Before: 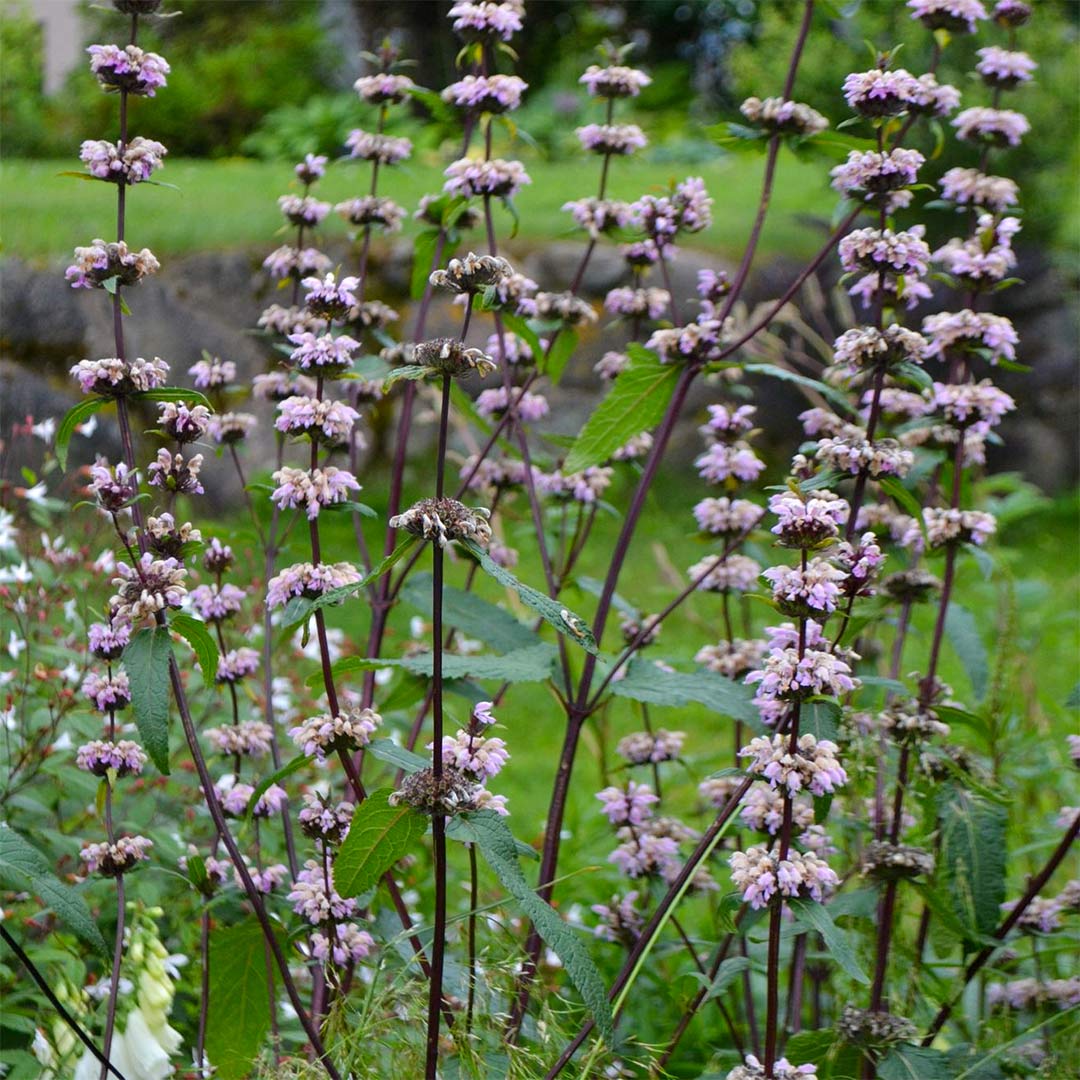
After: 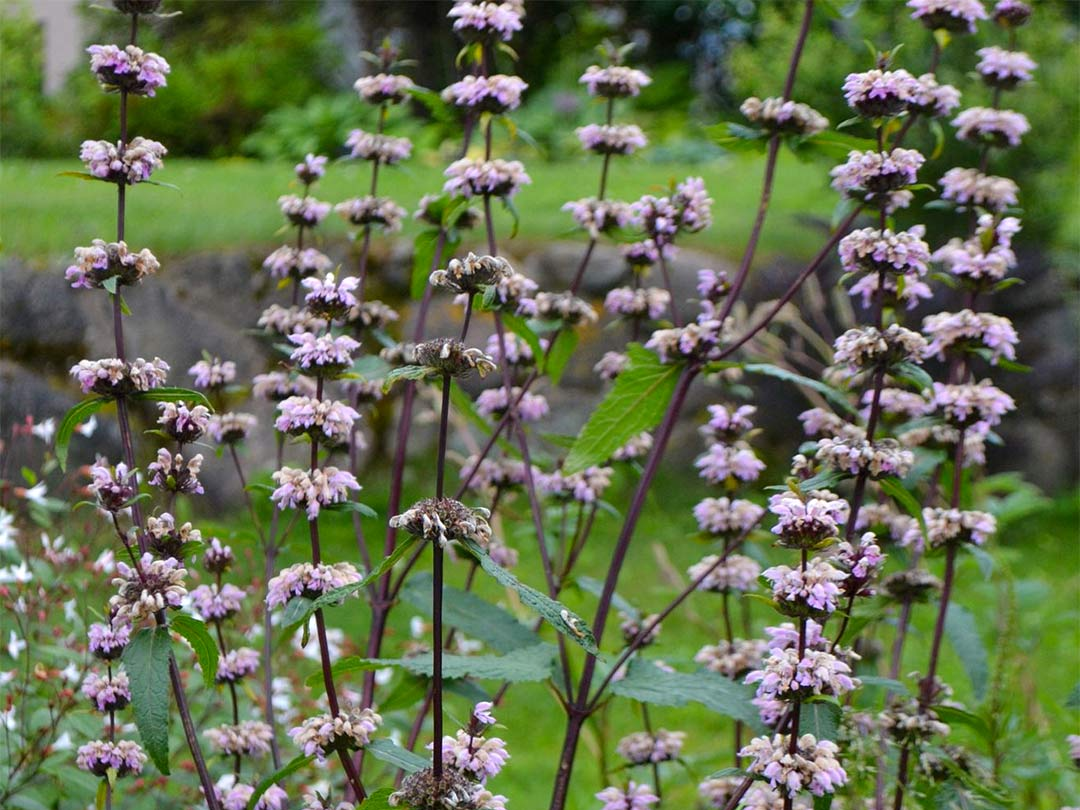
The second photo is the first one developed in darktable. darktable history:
tone equalizer: on, module defaults
crop: bottom 24.967%
